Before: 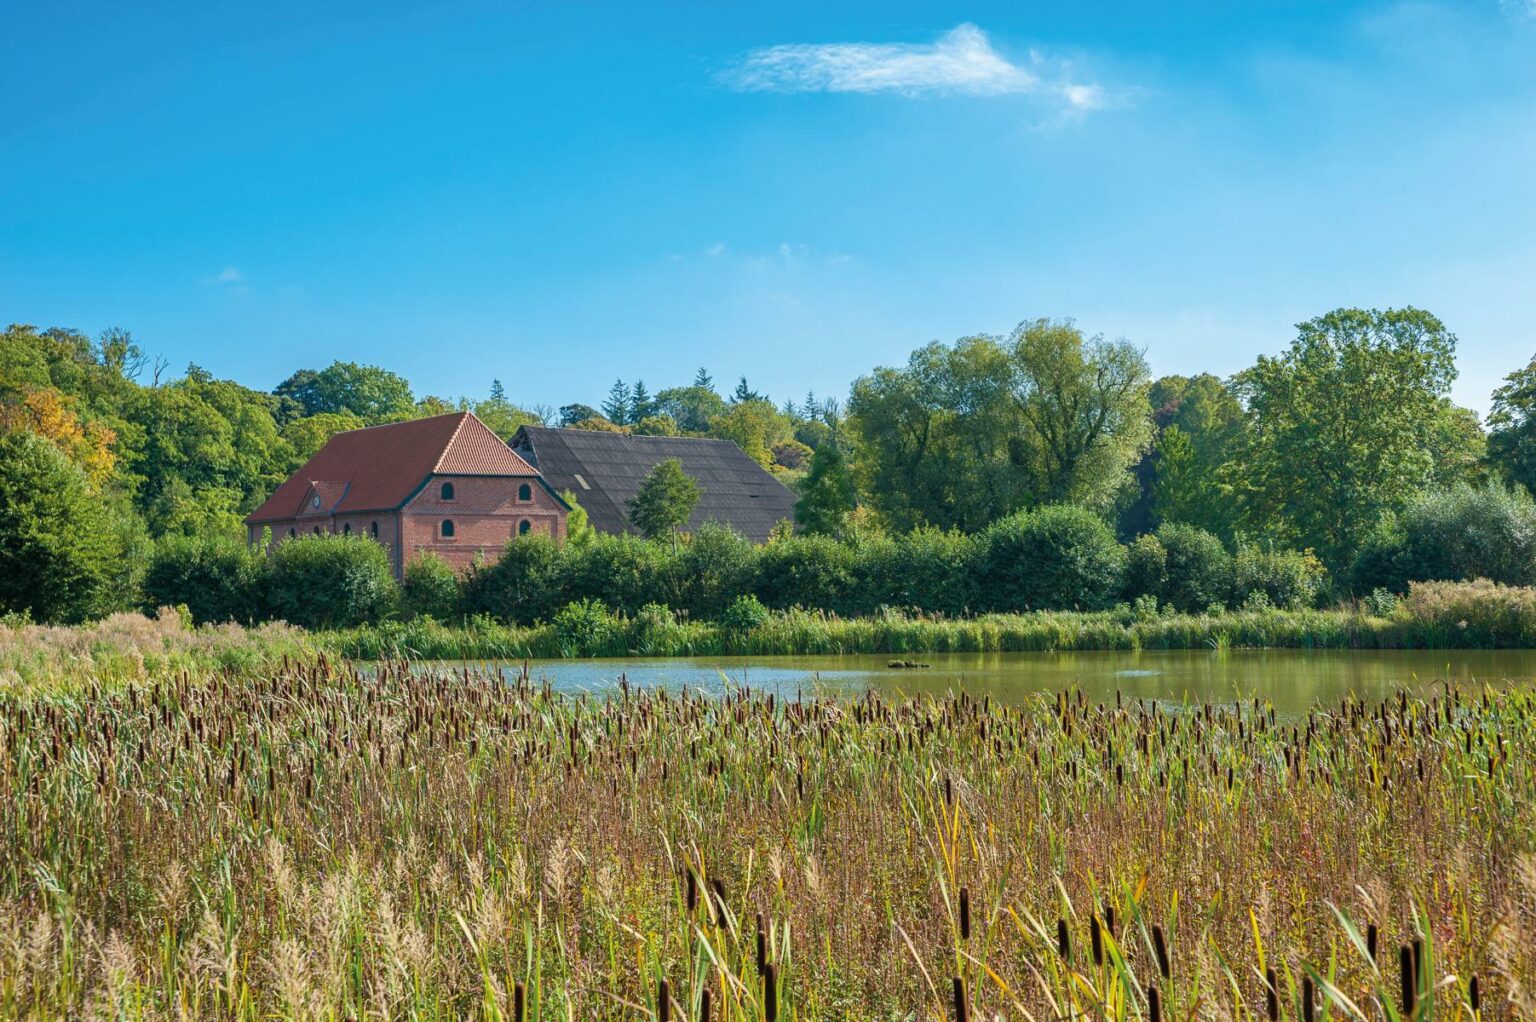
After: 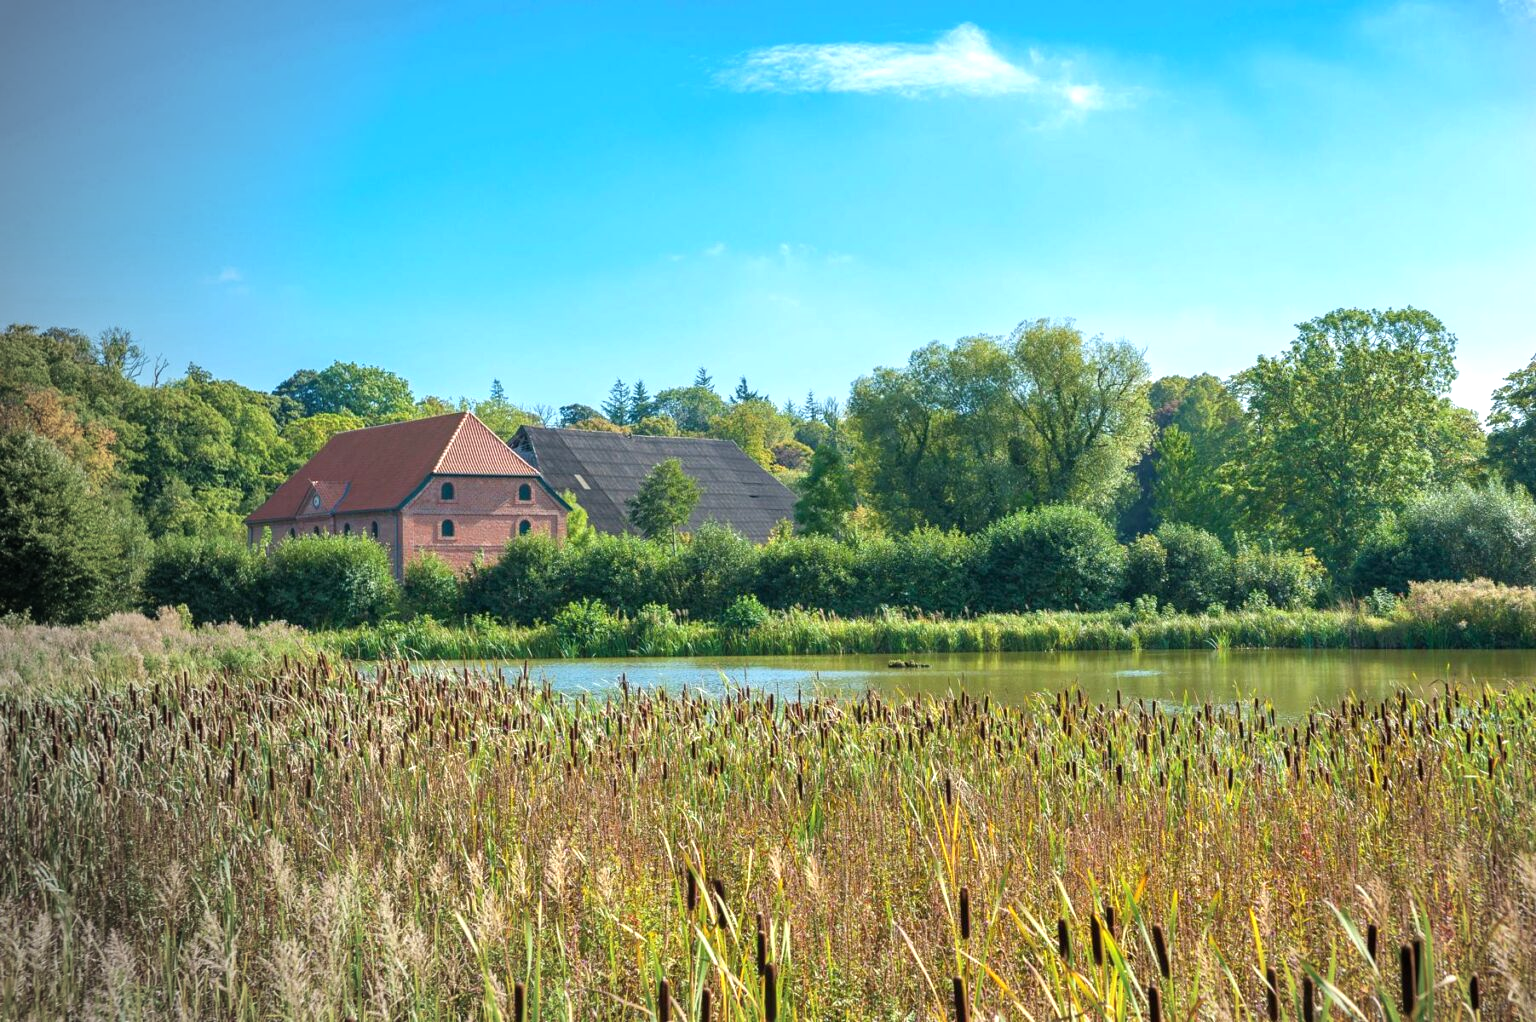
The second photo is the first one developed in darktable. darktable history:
exposure: exposure 0.562 EV, compensate highlight preservation false
vignetting: center (0.219, -0.237)
